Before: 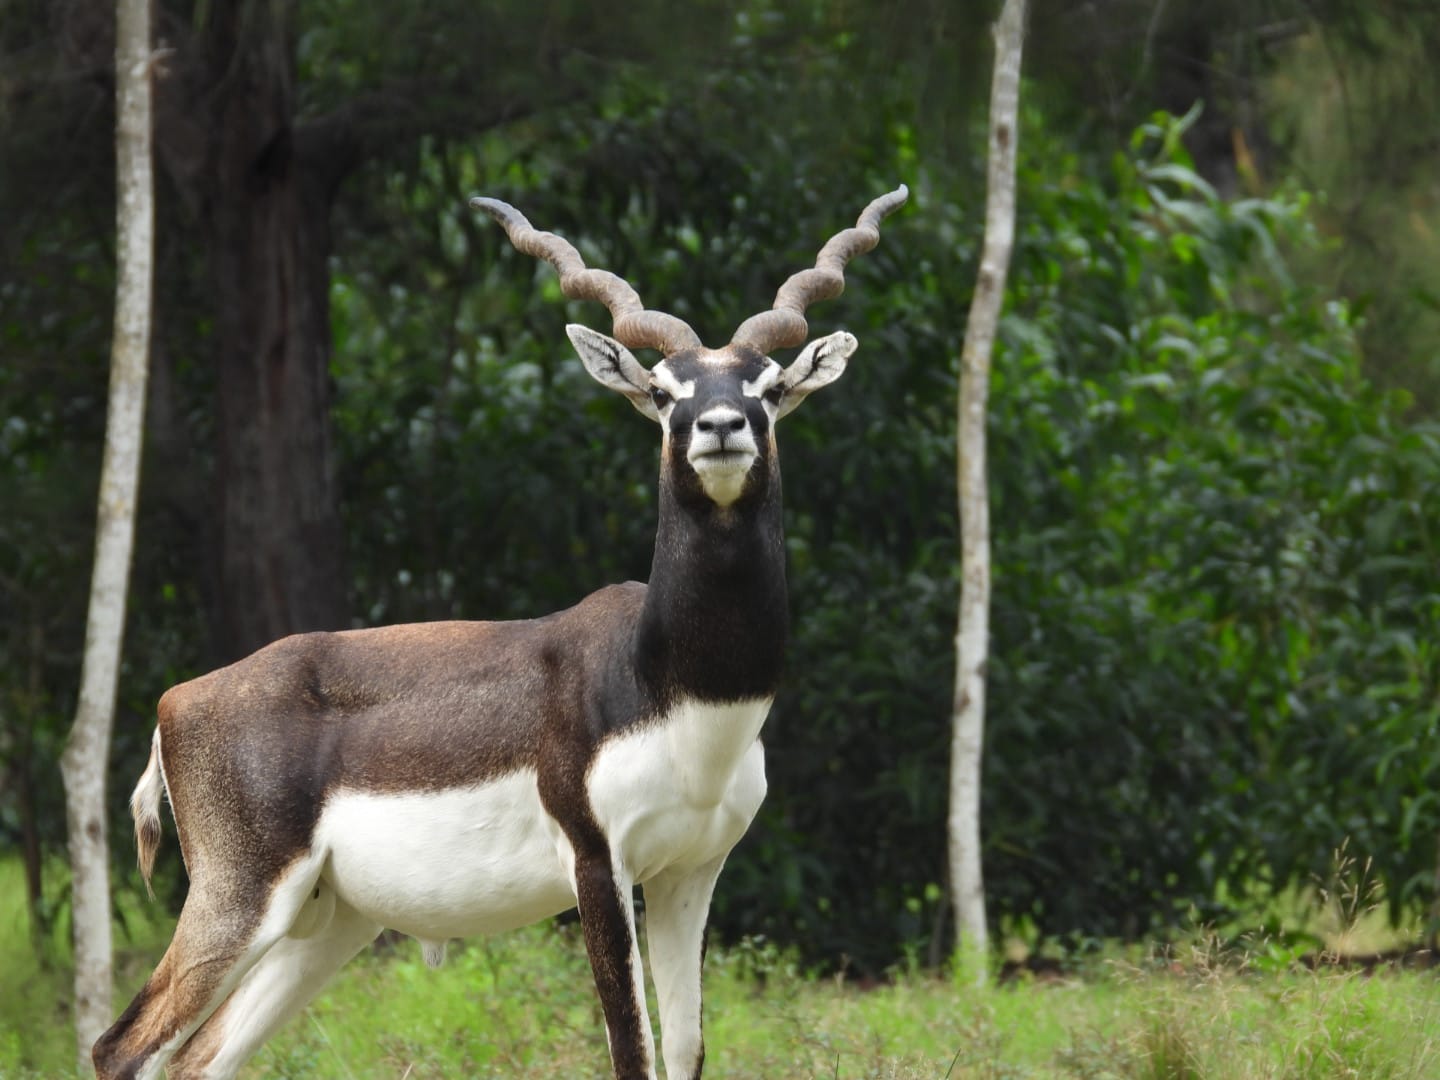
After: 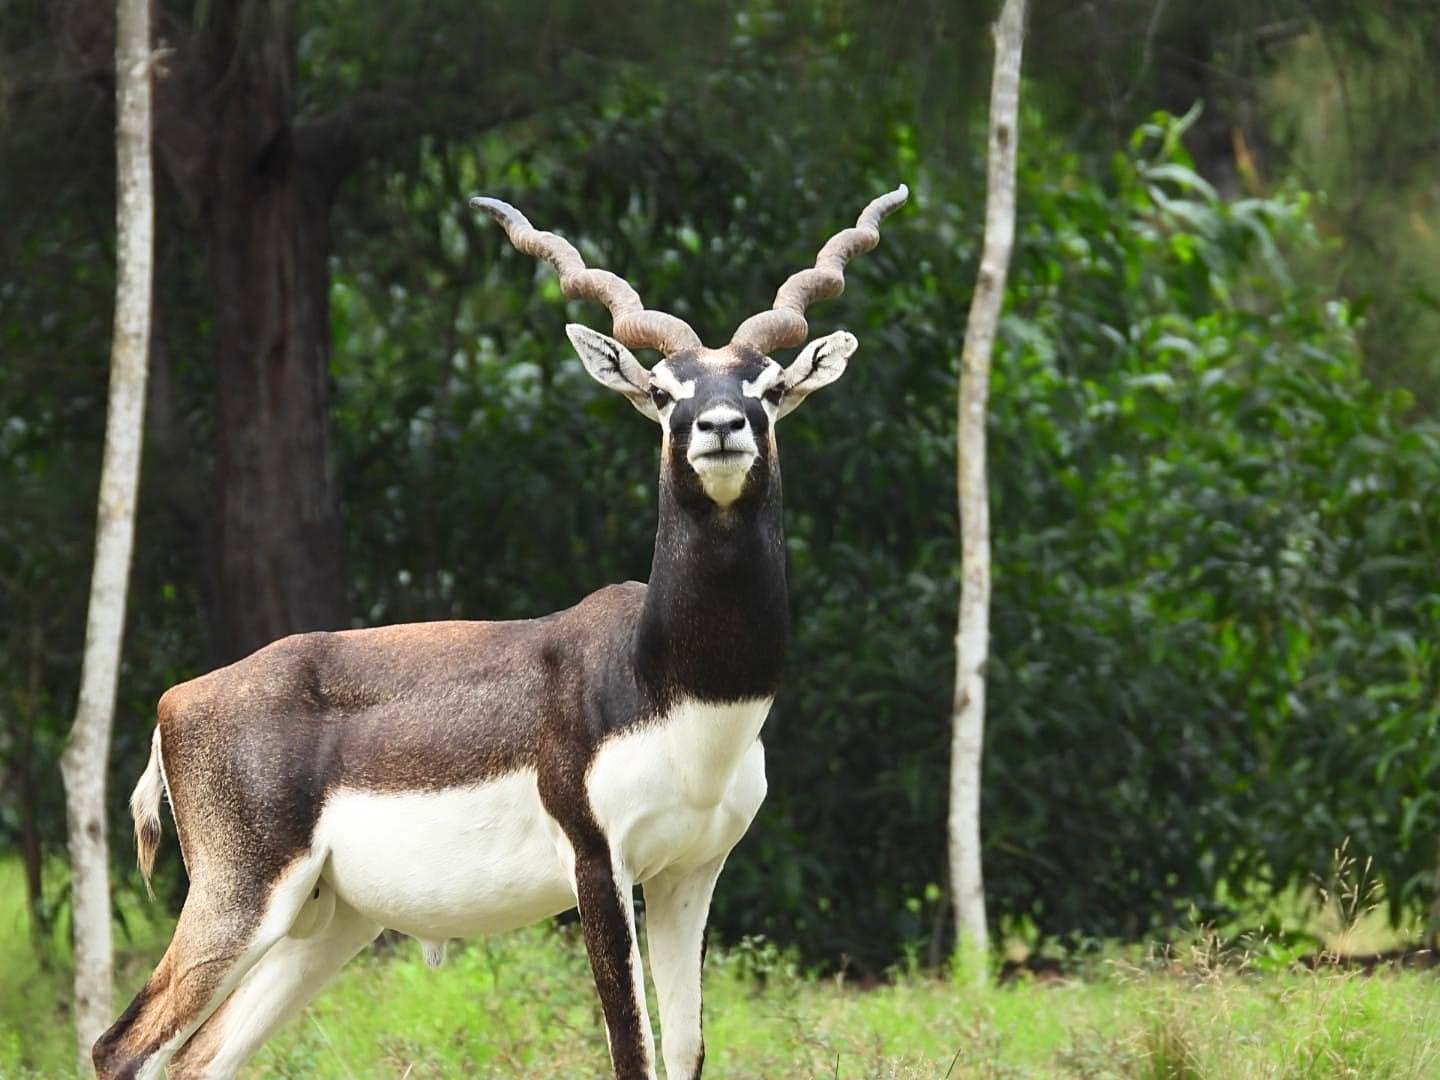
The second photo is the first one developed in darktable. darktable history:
sharpen: on, module defaults
contrast brightness saturation: contrast 0.2, brightness 0.146, saturation 0.143
